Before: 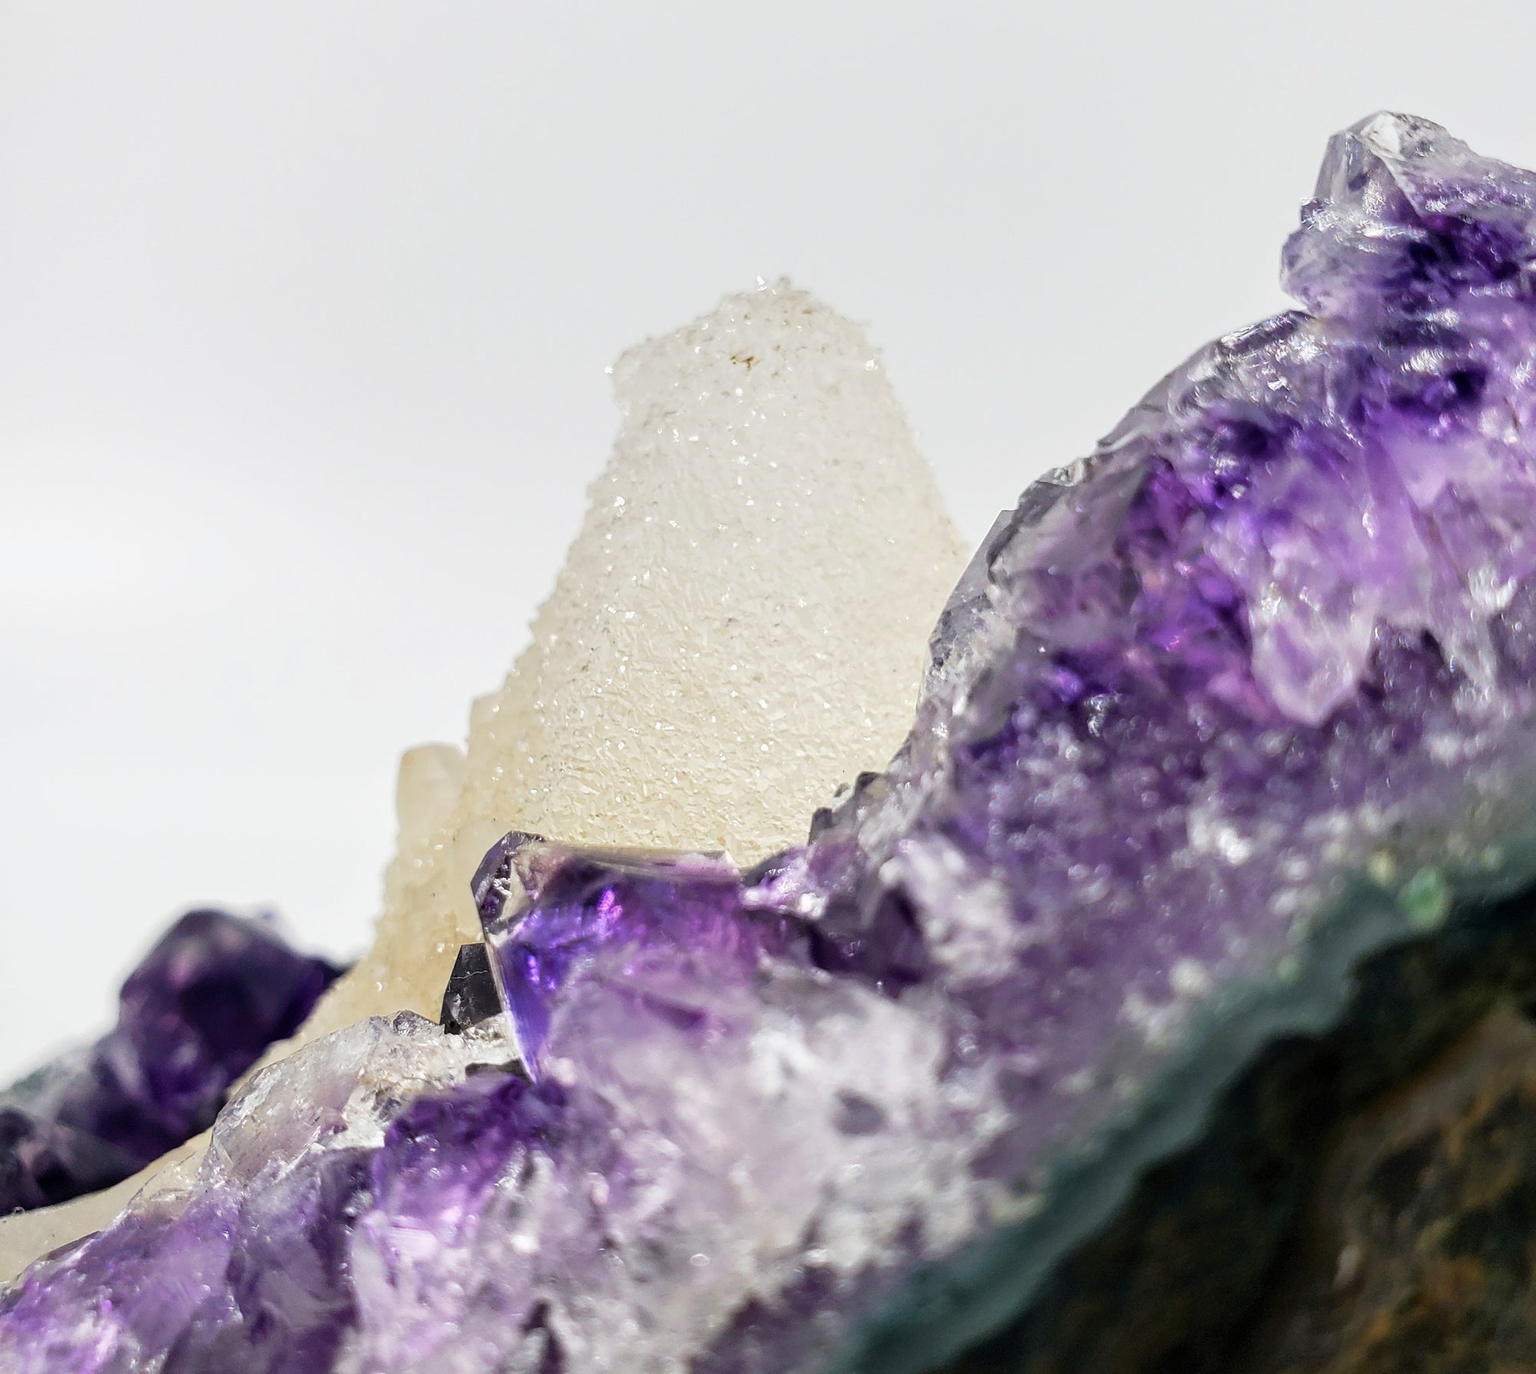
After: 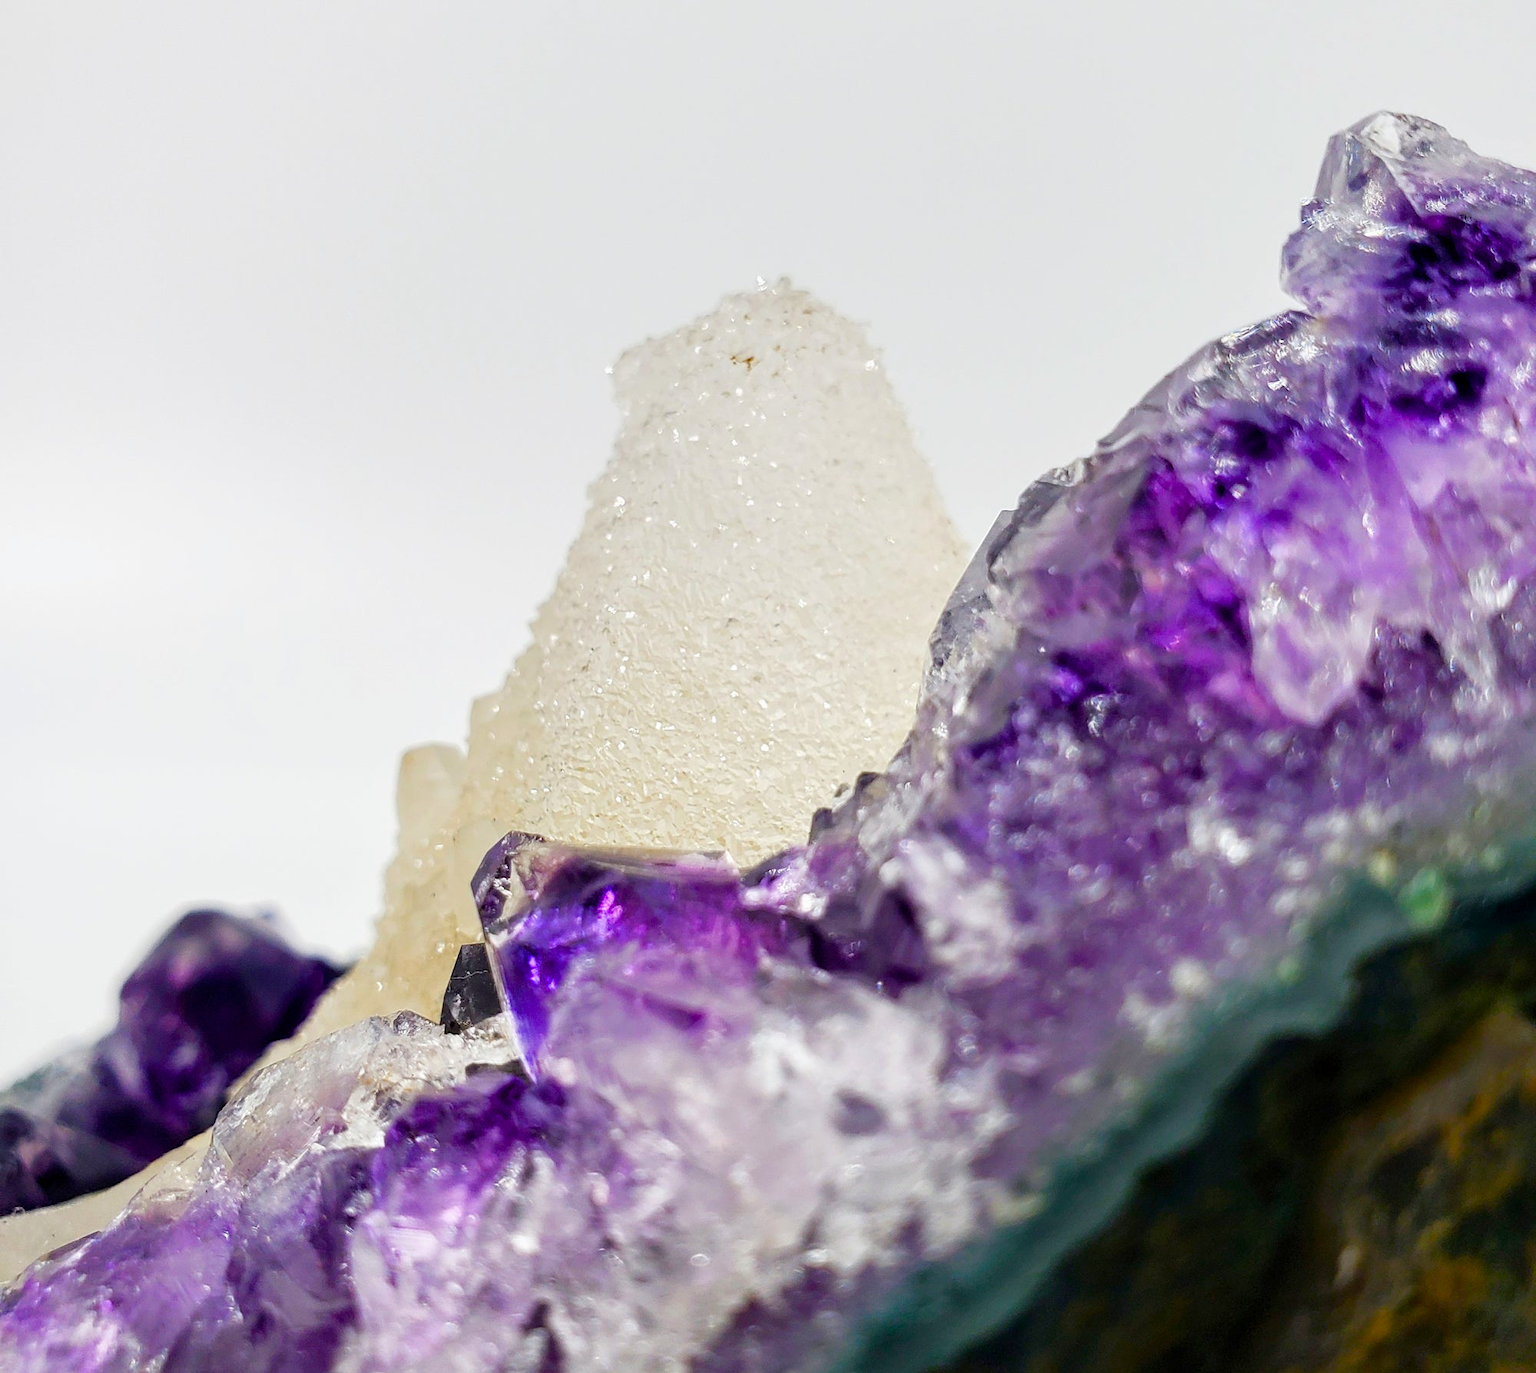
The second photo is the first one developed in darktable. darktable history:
color balance rgb: power › hue 74.98°, perceptual saturation grading › global saturation 53.749%, perceptual saturation grading › highlights -50.579%, perceptual saturation grading › mid-tones 40.625%, perceptual saturation grading › shadows 31.204%
